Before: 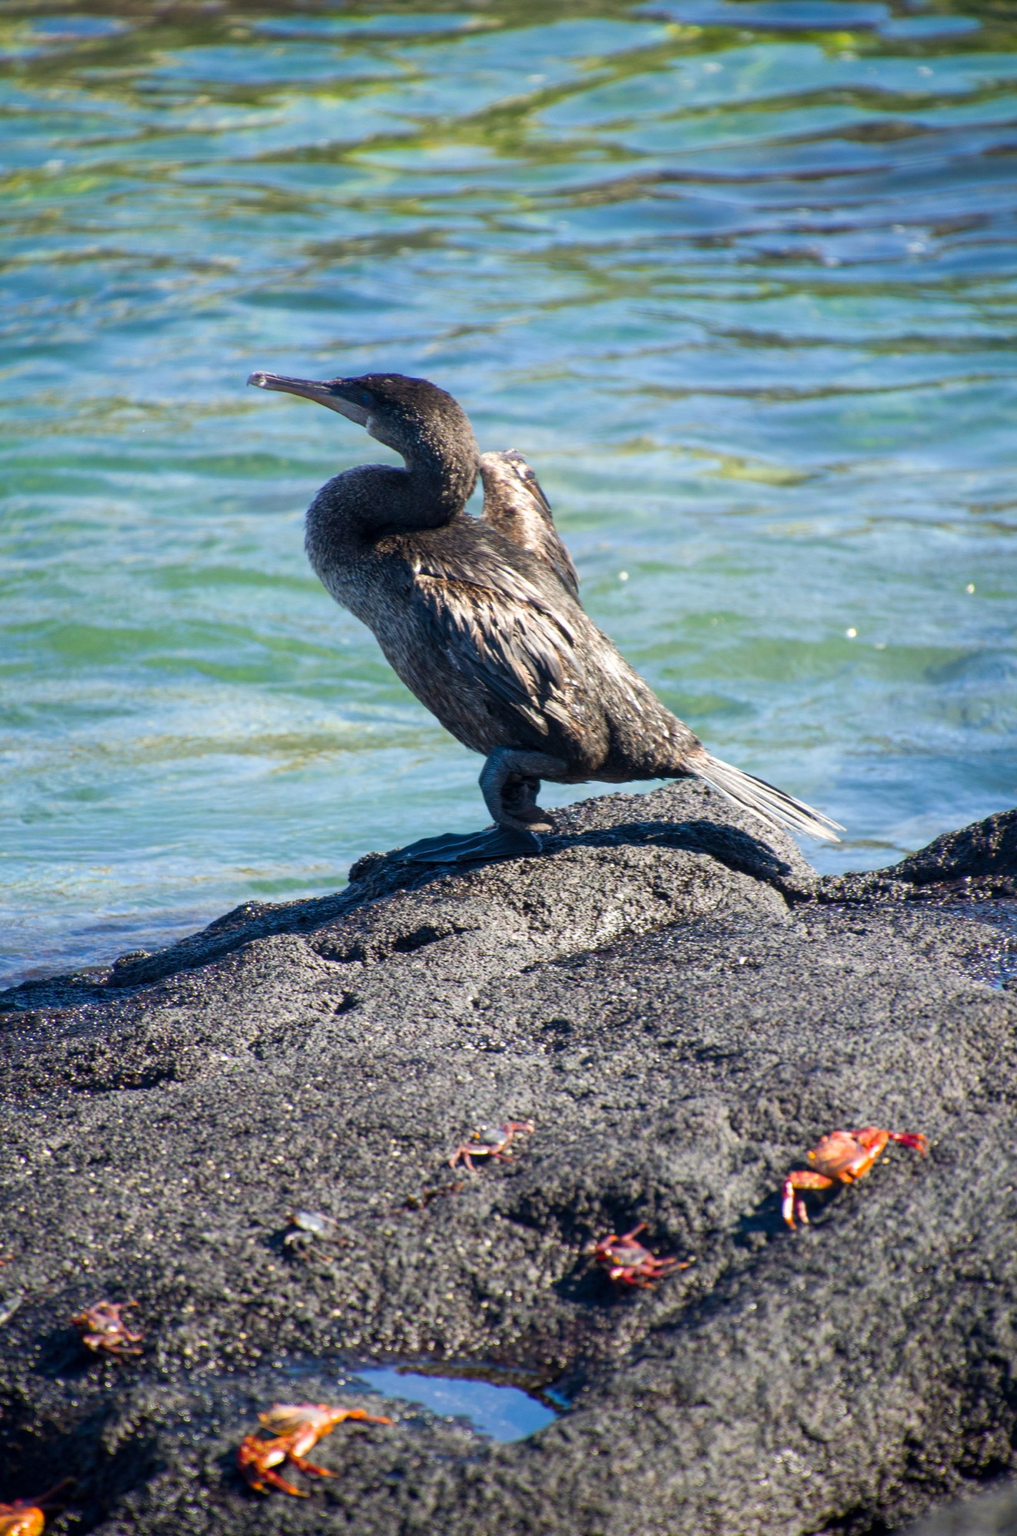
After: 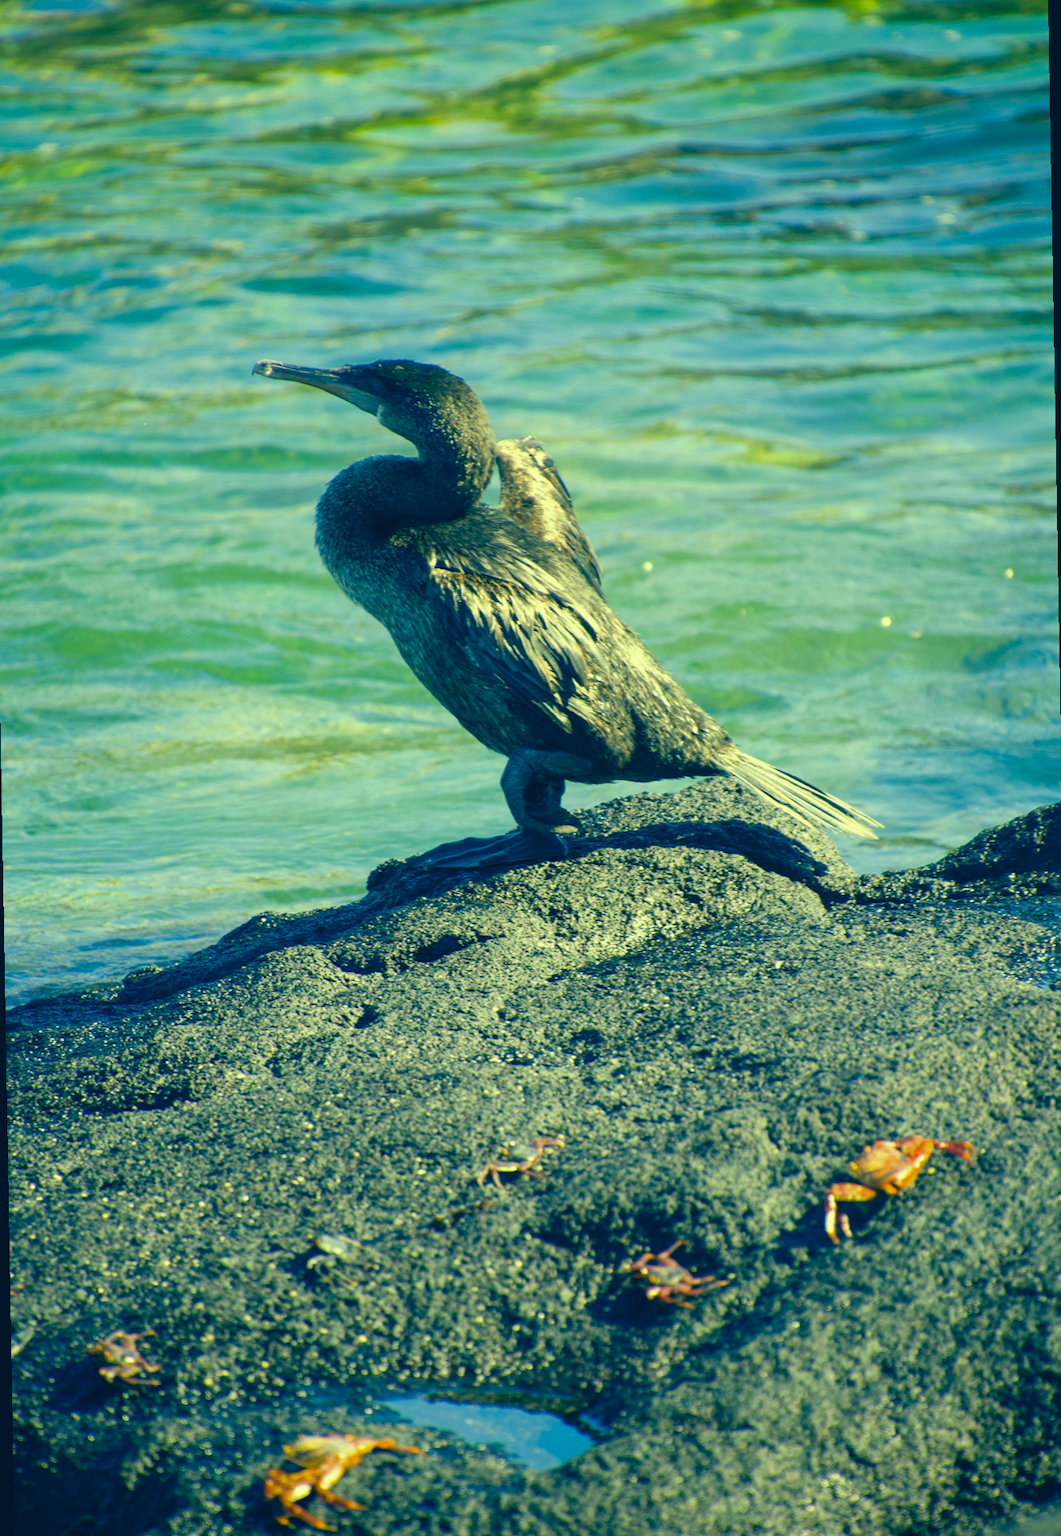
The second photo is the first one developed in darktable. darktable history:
rotate and perspective: rotation -1°, crop left 0.011, crop right 0.989, crop top 0.025, crop bottom 0.975
color correction: highlights a* -15.58, highlights b* 40, shadows a* -40, shadows b* -26.18
rgb levels: mode RGB, independent channels, levels [[0, 0.474, 1], [0, 0.5, 1], [0, 0.5, 1]]
